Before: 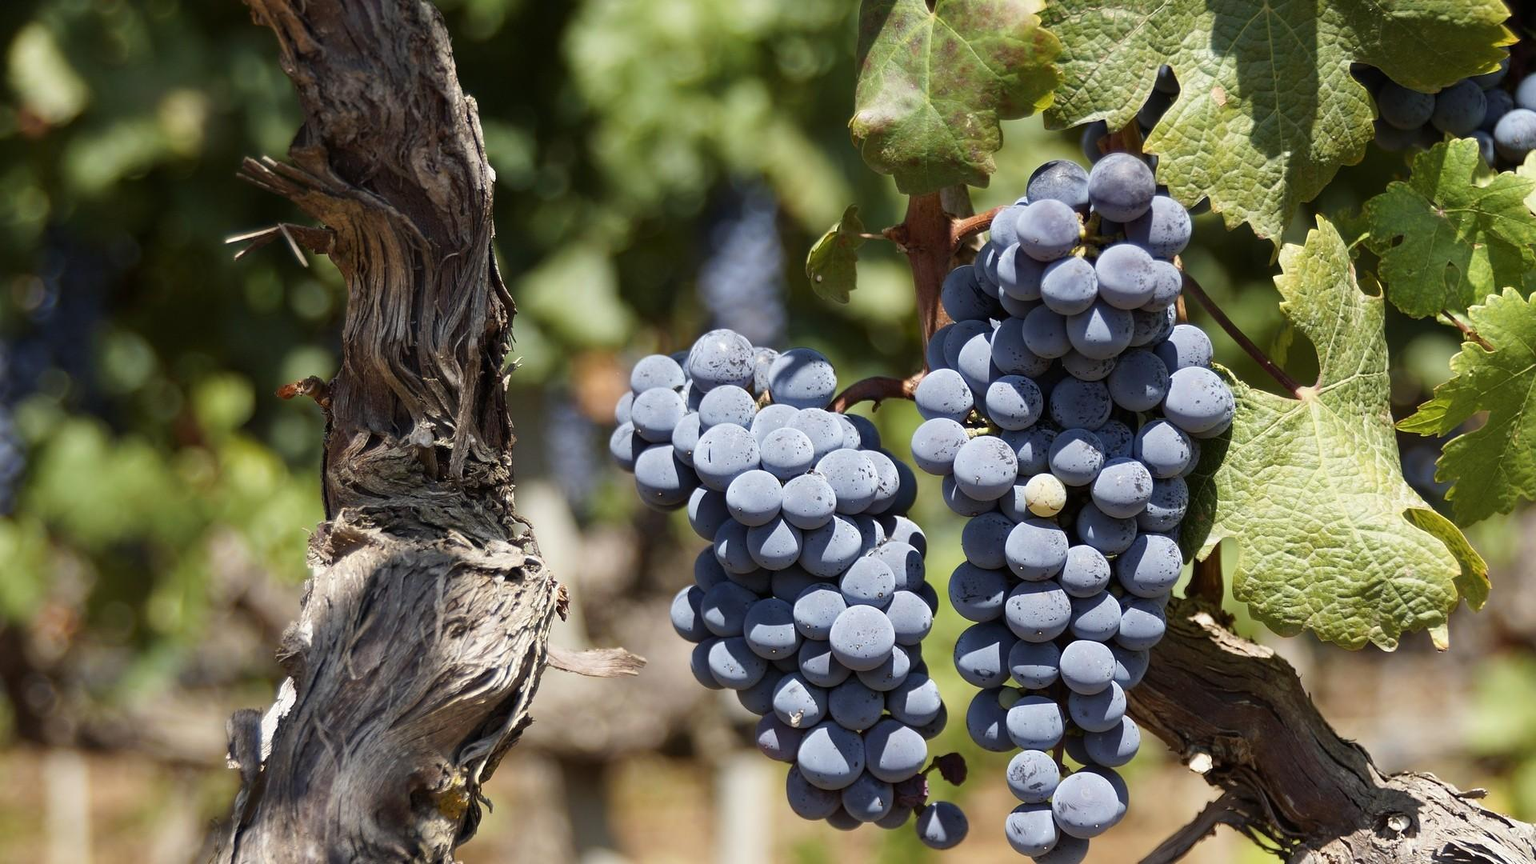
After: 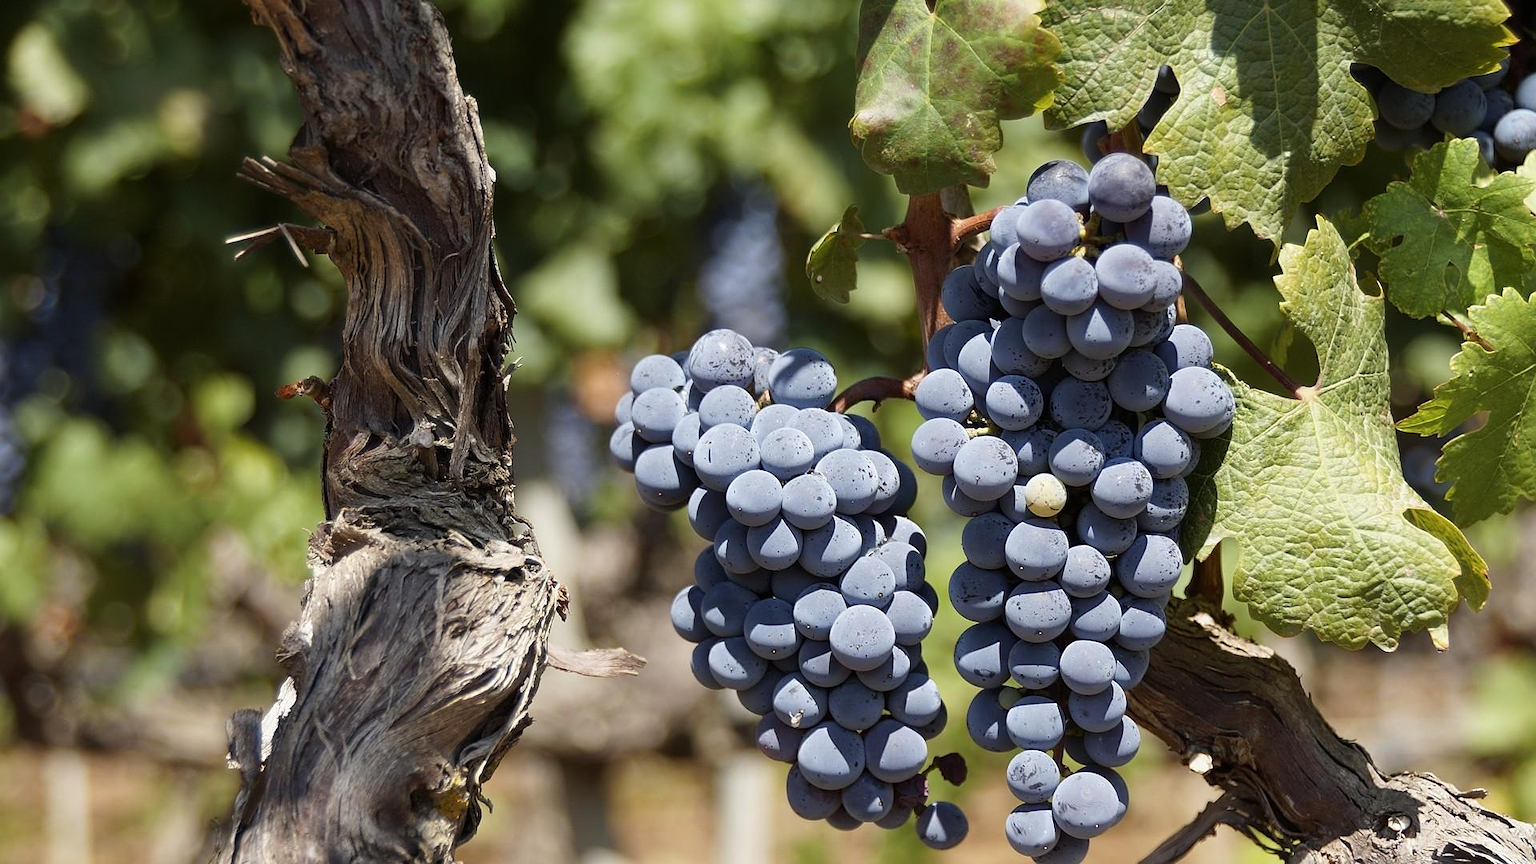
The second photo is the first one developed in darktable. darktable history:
sharpen: radius 1.225, amount 0.303, threshold 0.231
